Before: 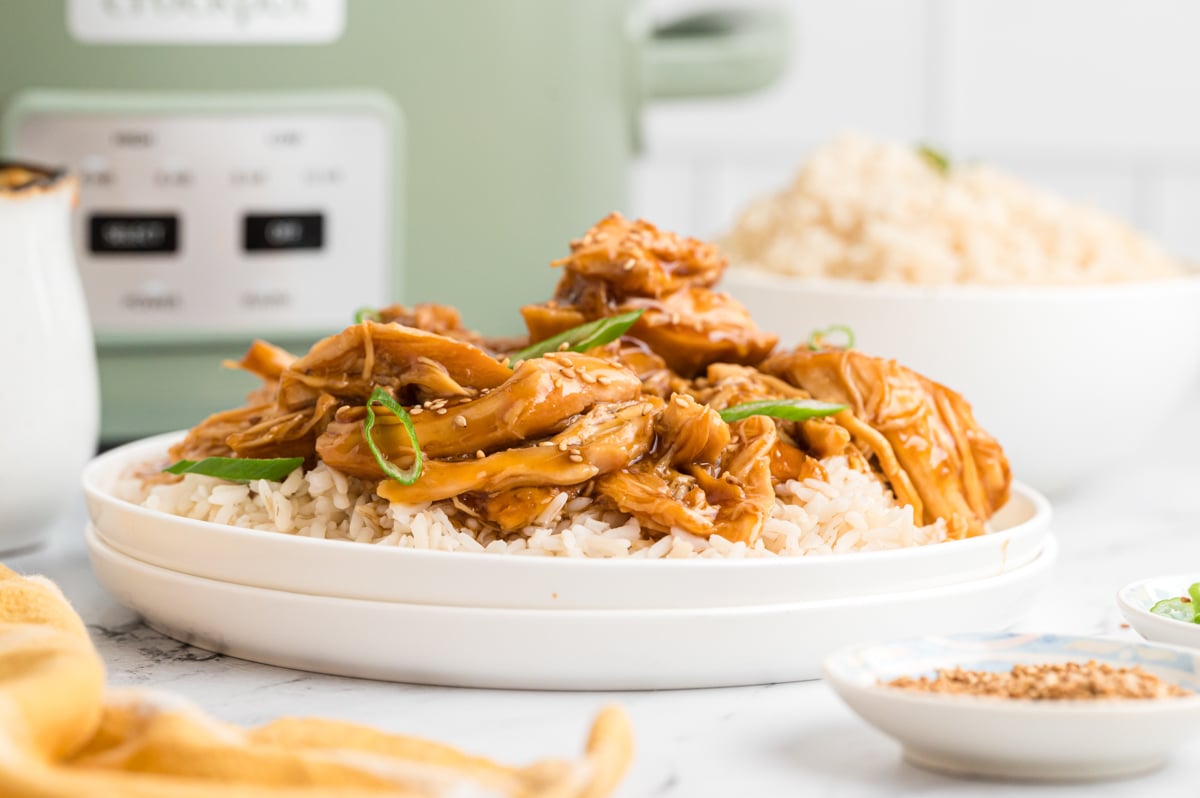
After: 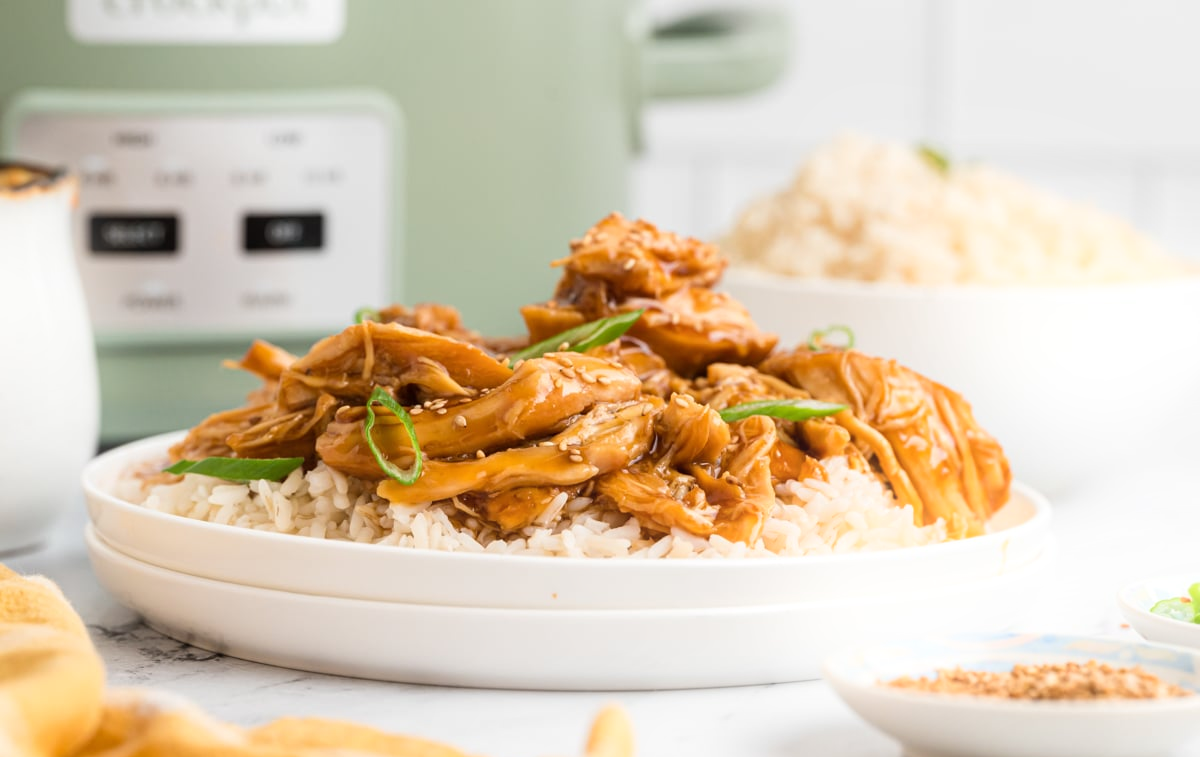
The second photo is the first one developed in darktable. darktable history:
exposure: exposure 0.014 EV, compensate highlight preservation false
crop and rotate: top 0%, bottom 5.097%
bloom: size 9%, threshold 100%, strength 7%
